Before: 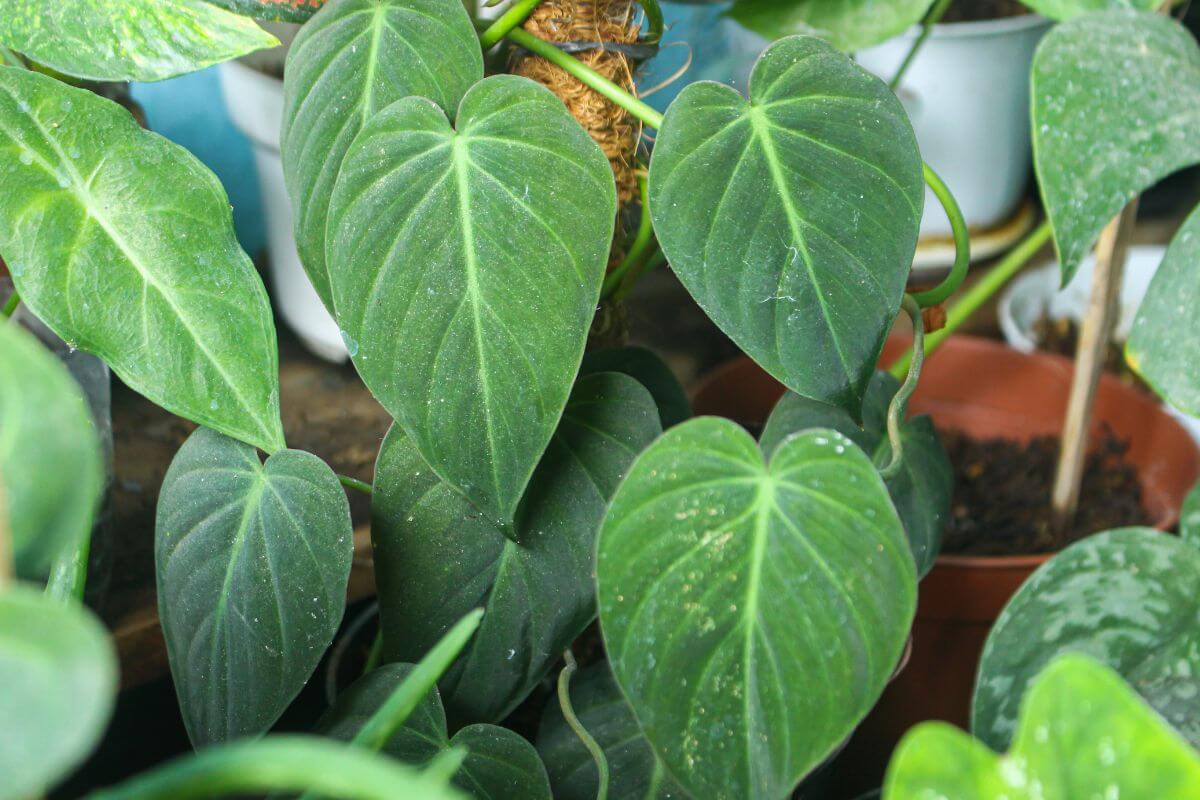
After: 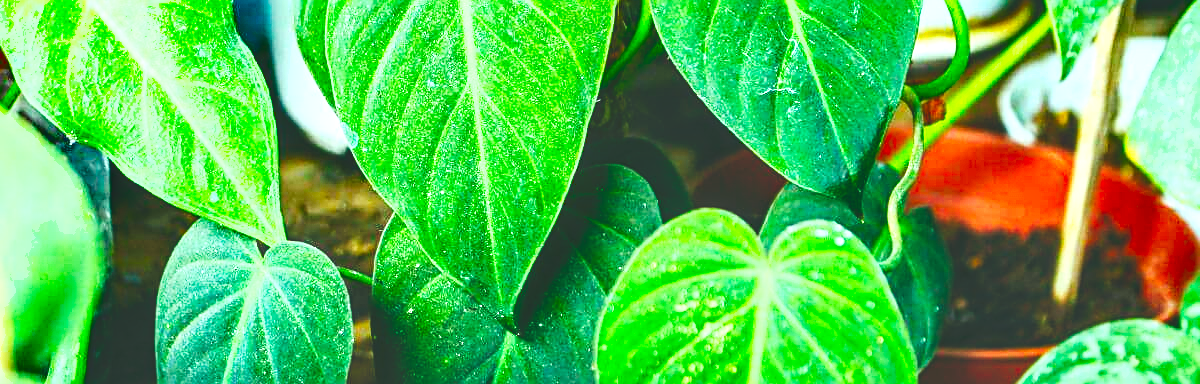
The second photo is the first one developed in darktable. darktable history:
exposure: black level correction -0.002, exposure 1.114 EV, compensate highlight preservation false
crop and rotate: top 26.142%, bottom 25.797%
sharpen: amount 0.586
color correction: highlights a* -7.4, highlights b* 1.2, shadows a* -3.22, saturation 1.45
contrast brightness saturation: saturation 0.181
tone curve: curves: ch0 [(0, 0) (0.003, 0.24) (0.011, 0.24) (0.025, 0.24) (0.044, 0.244) (0.069, 0.244) (0.1, 0.252) (0.136, 0.264) (0.177, 0.274) (0.224, 0.284) (0.277, 0.313) (0.335, 0.361) (0.399, 0.415) (0.468, 0.498) (0.543, 0.595) (0.623, 0.695) (0.709, 0.793) (0.801, 0.883) (0.898, 0.942) (1, 1)], preserve colors none
shadows and highlights: radius 131.03, soften with gaussian
local contrast: detail 130%
